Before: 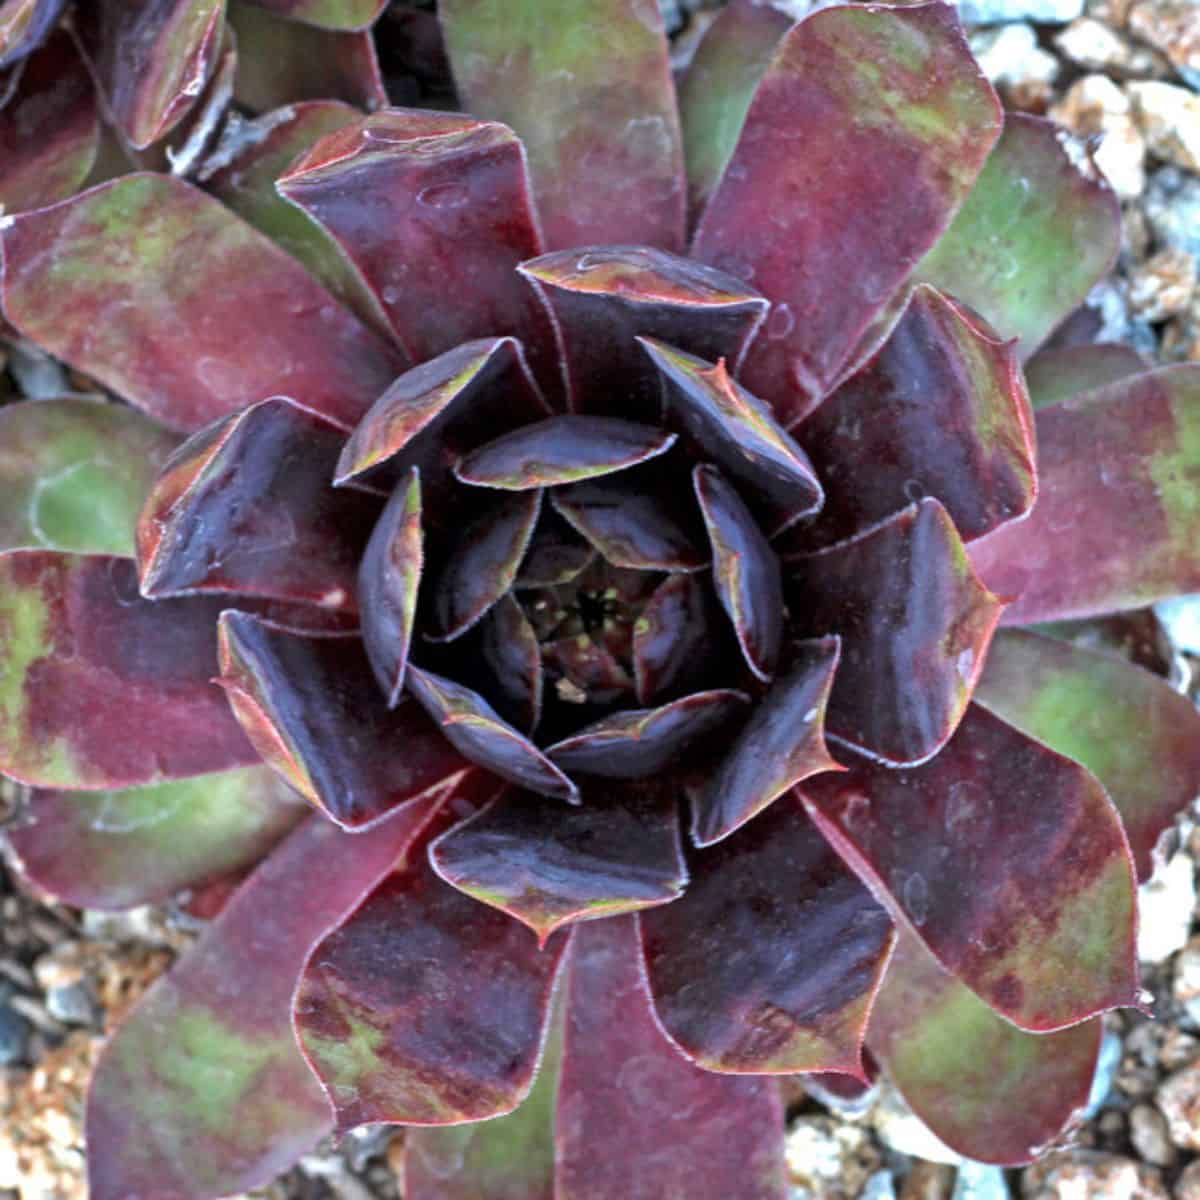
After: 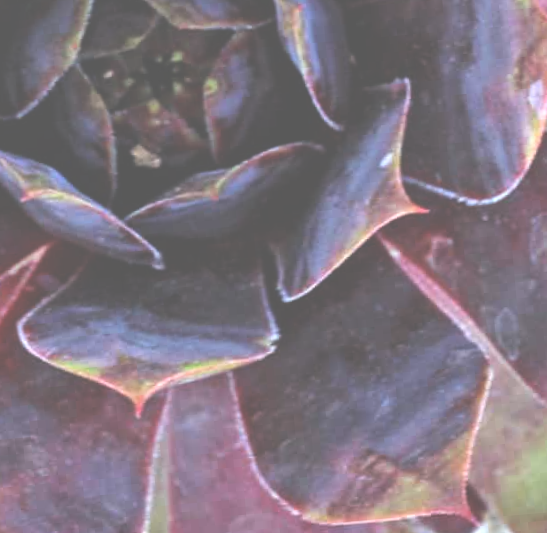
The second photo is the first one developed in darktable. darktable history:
shadows and highlights: soften with gaussian
contrast brightness saturation: contrast -0.1, saturation -0.1
crop: left 37.221%, top 45.169%, right 20.63%, bottom 13.777%
exposure: black level correction -0.071, exposure 0.5 EV, compensate highlight preservation false
rotate and perspective: rotation -4.98°, automatic cropping off
